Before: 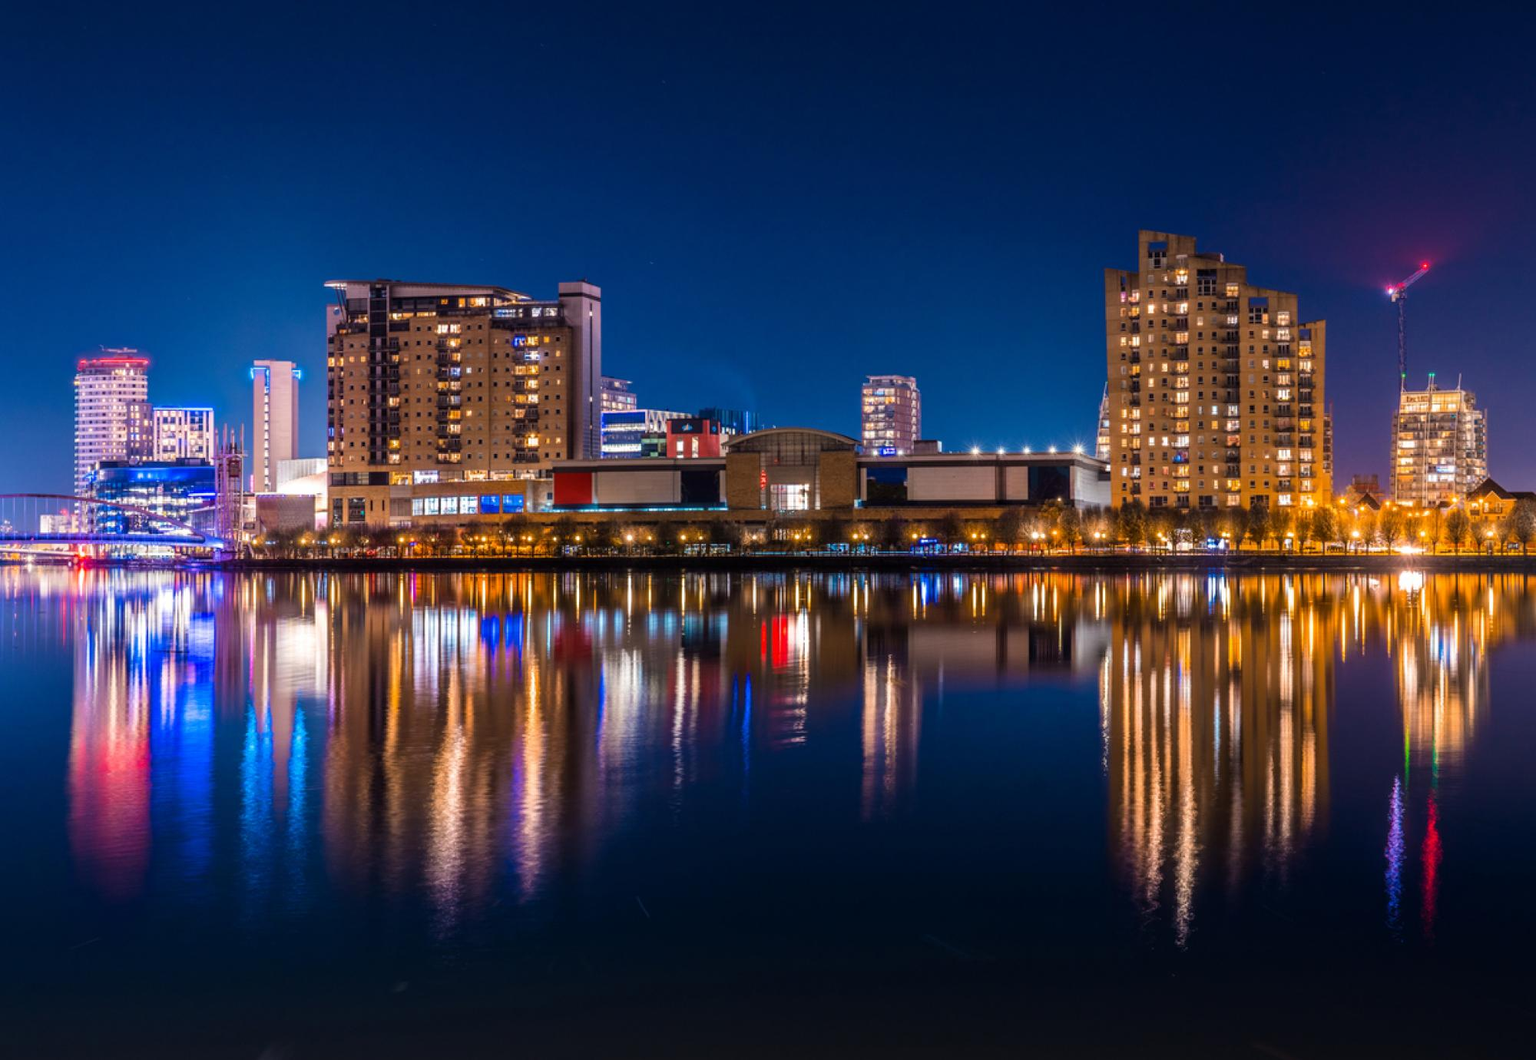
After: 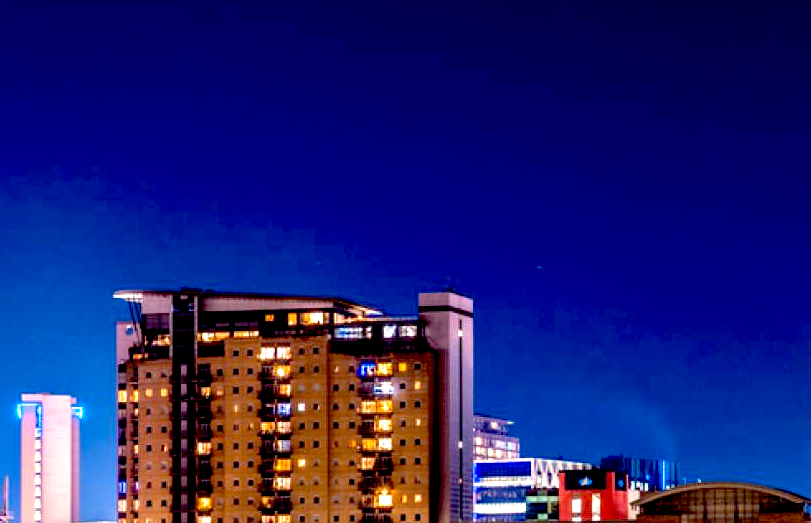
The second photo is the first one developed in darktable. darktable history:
crop: left 15.452%, top 5.459%, right 43.956%, bottom 56.62%
exposure: black level correction 0.035, exposure 0.9 EV, compensate highlight preservation false
